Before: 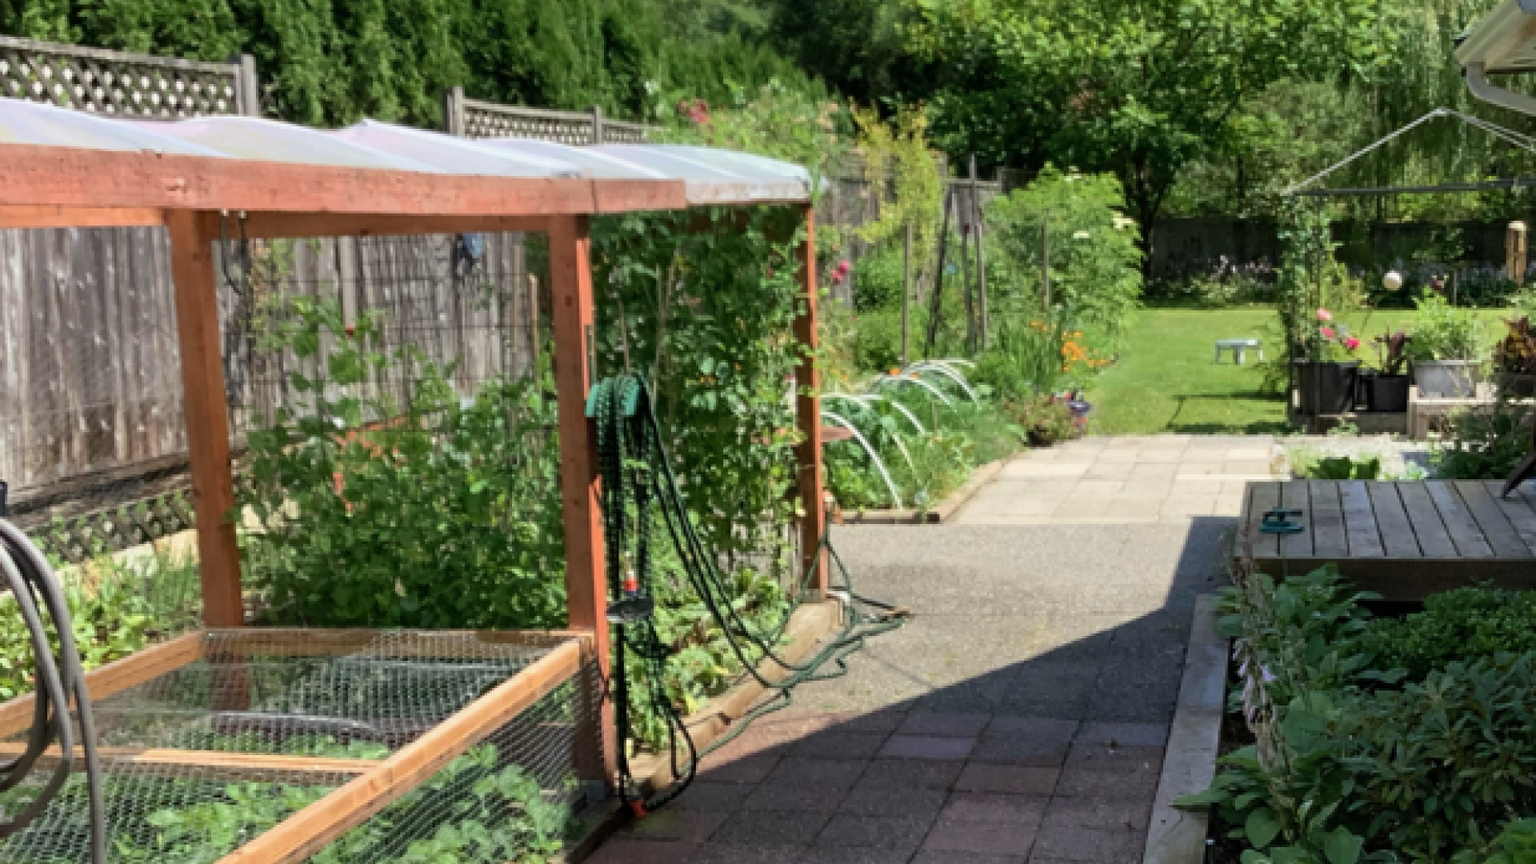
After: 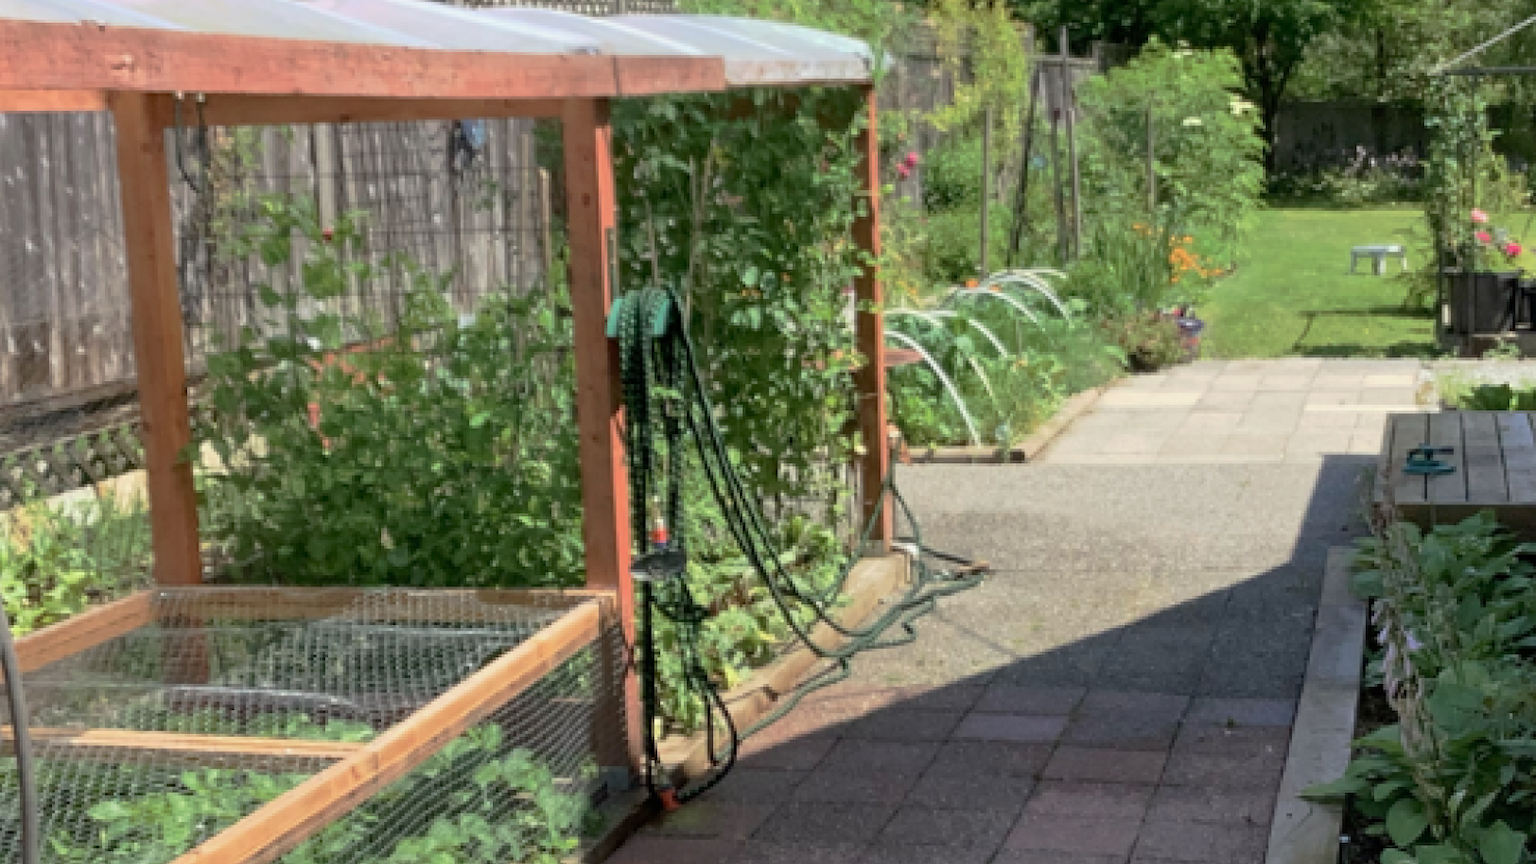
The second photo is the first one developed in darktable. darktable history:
crop and rotate: left 4.746%, top 15.331%, right 10.638%
tone curve: curves: ch0 [(0, 0) (0.003, 0.005) (0.011, 0.016) (0.025, 0.036) (0.044, 0.071) (0.069, 0.112) (0.1, 0.149) (0.136, 0.187) (0.177, 0.228) (0.224, 0.272) (0.277, 0.32) (0.335, 0.374) (0.399, 0.429) (0.468, 0.479) (0.543, 0.538) (0.623, 0.609) (0.709, 0.697) (0.801, 0.789) (0.898, 0.876) (1, 1)], preserve colors none
